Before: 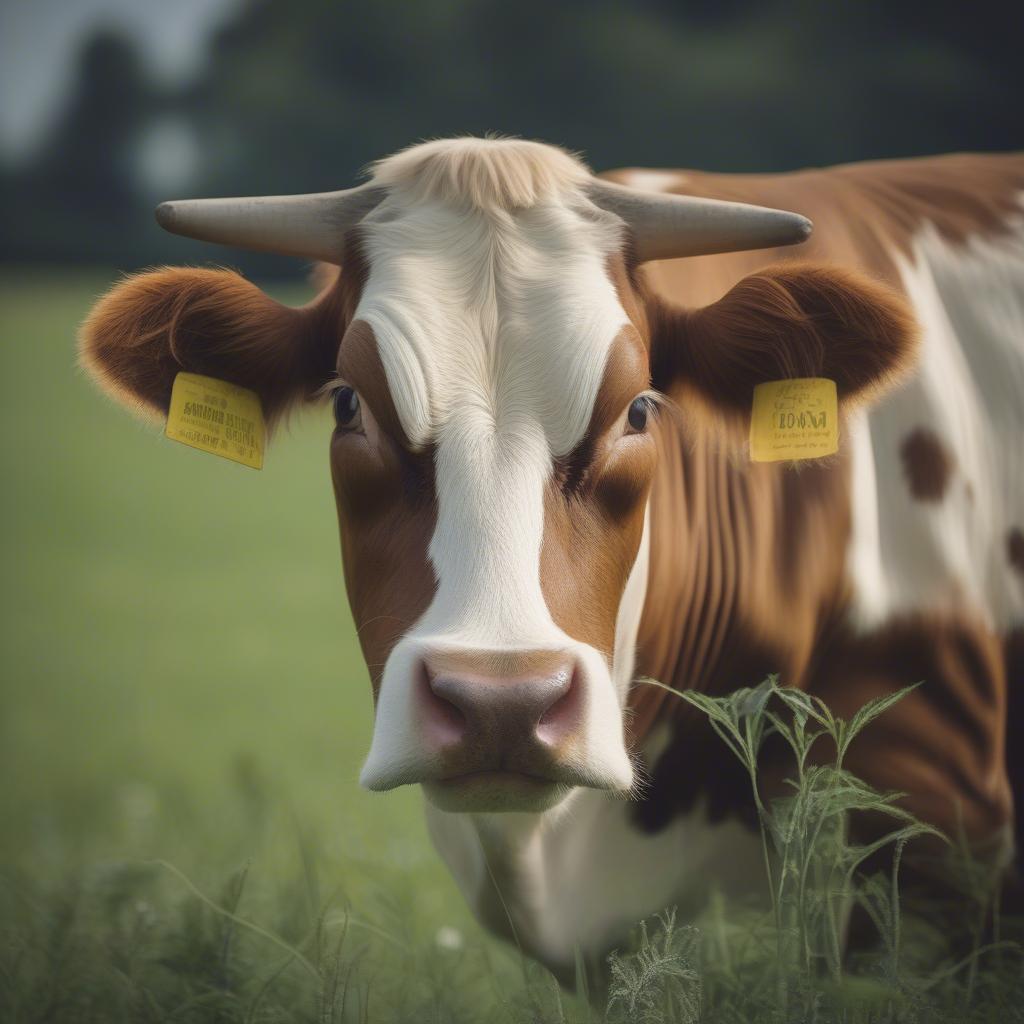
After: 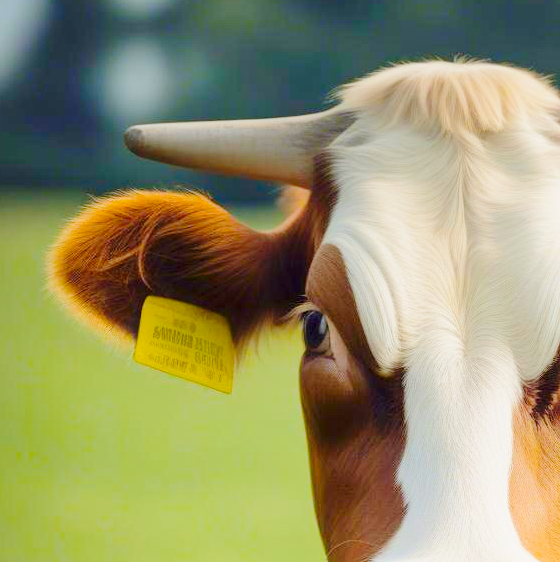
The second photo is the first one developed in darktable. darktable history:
base curve: curves: ch0 [(0, 0) (0.028, 0.03) (0.121, 0.232) (0.46, 0.748) (0.859, 0.968) (1, 1)], preserve colors none
crop and rotate: left 3.047%, top 7.509%, right 42.236%, bottom 37.598%
color balance rgb: perceptual saturation grading › global saturation 25%, perceptual brilliance grading › mid-tones 10%, perceptual brilliance grading › shadows 15%, global vibrance 20%
exposure: black level correction 0.009, exposure 0.014 EV, compensate highlight preservation false
shadows and highlights: shadows -24.28, highlights 49.77, soften with gaussian
tone equalizer: -8 EV 0.25 EV, -7 EV 0.417 EV, -6 EV 0.417 EV, -5 EV 0.25 EV, -3 EV -0.25 EV, -2 EV -0.417 EV, -1 EV -0.417 EV, +0 EV -0.25 EV, edges refinement/feathering 500, mask exposure compensation -1.57 EV, preserve details guided filter
